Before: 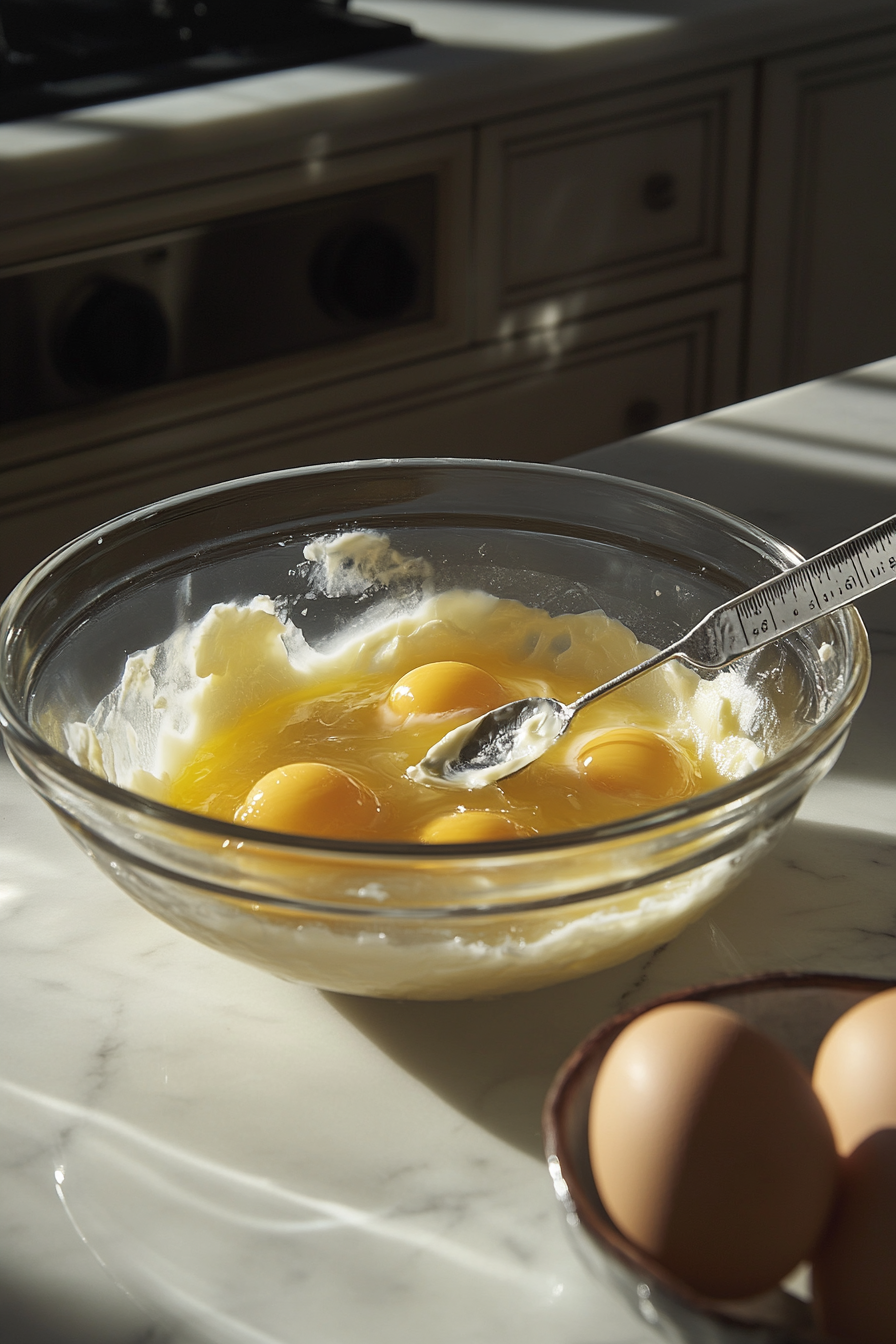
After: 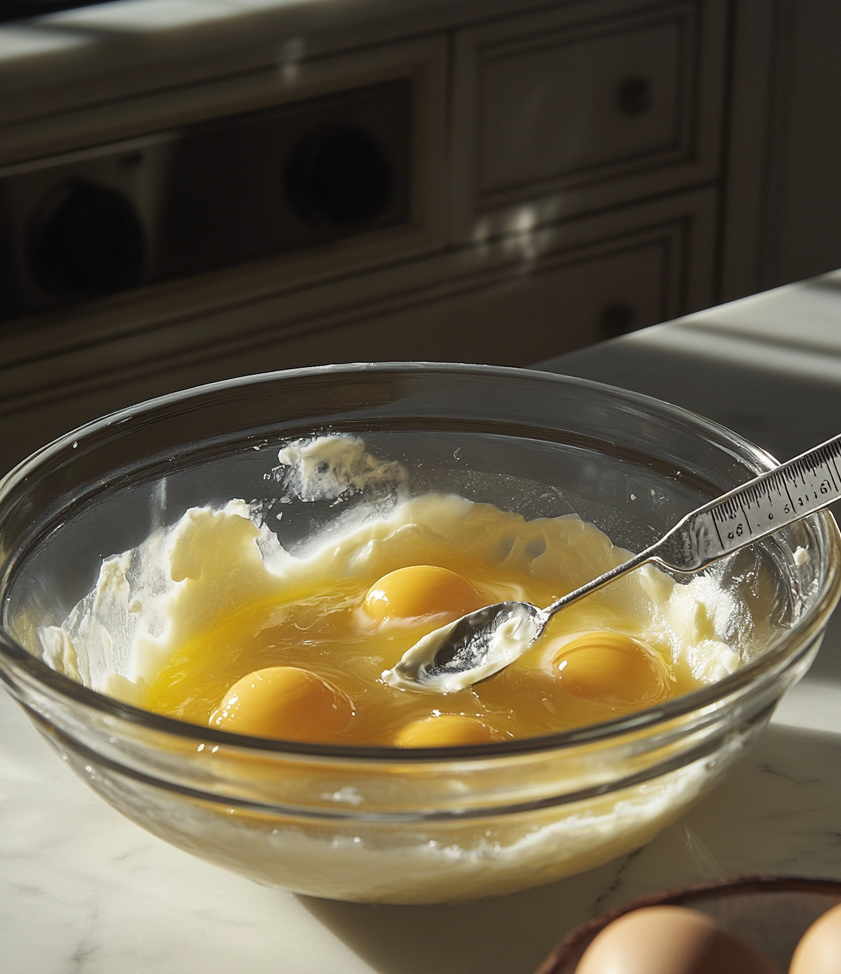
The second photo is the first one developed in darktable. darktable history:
crop: left 2.811%, top 7.212%, right 3.314%, bottom 20.291%
